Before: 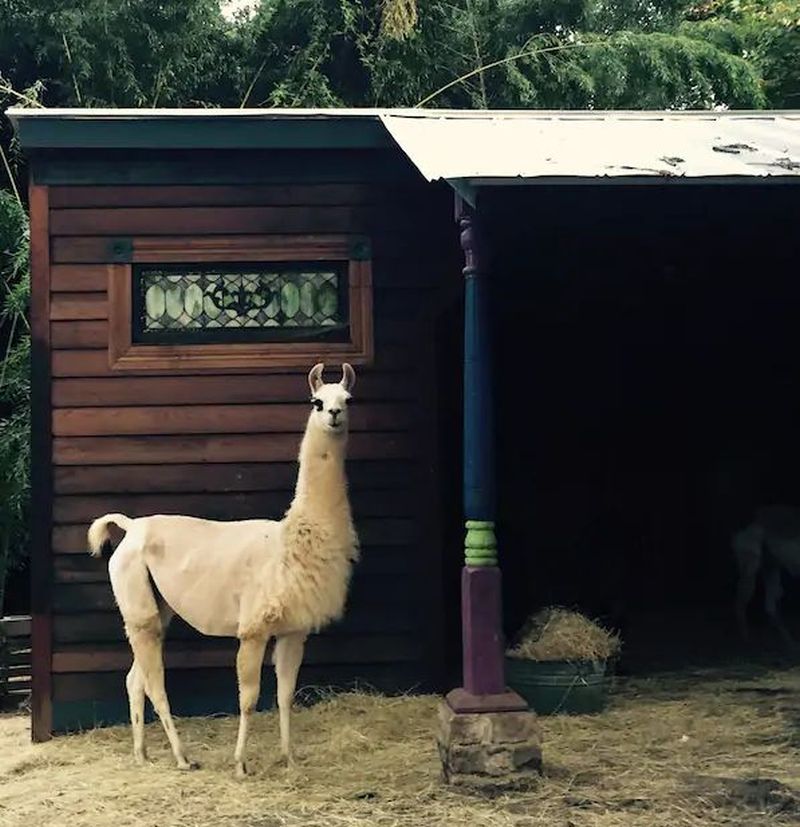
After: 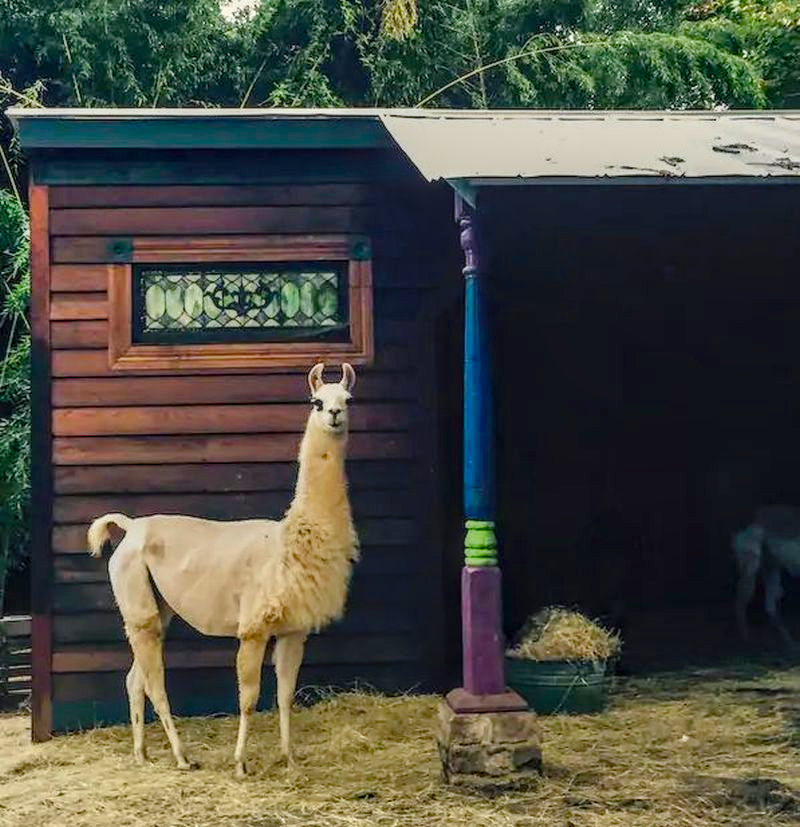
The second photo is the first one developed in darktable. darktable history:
color balance rgb: perceptual saturation grading › global saturation 35%, perceptual saturation grading › highlights -30%, perceptual saturation grading › shadows 35%, perceptual brilliance grading › global brilliance 3%, perceptual brilliance grading › highlights -3%, perceptual brilliance grading › shadows 3%
local contrast: highlights 0%, shadows 0%, detail 133%
shadows and highlights: low approximation 0.01, soften with gaussian
vibrance: vibrance 15%
